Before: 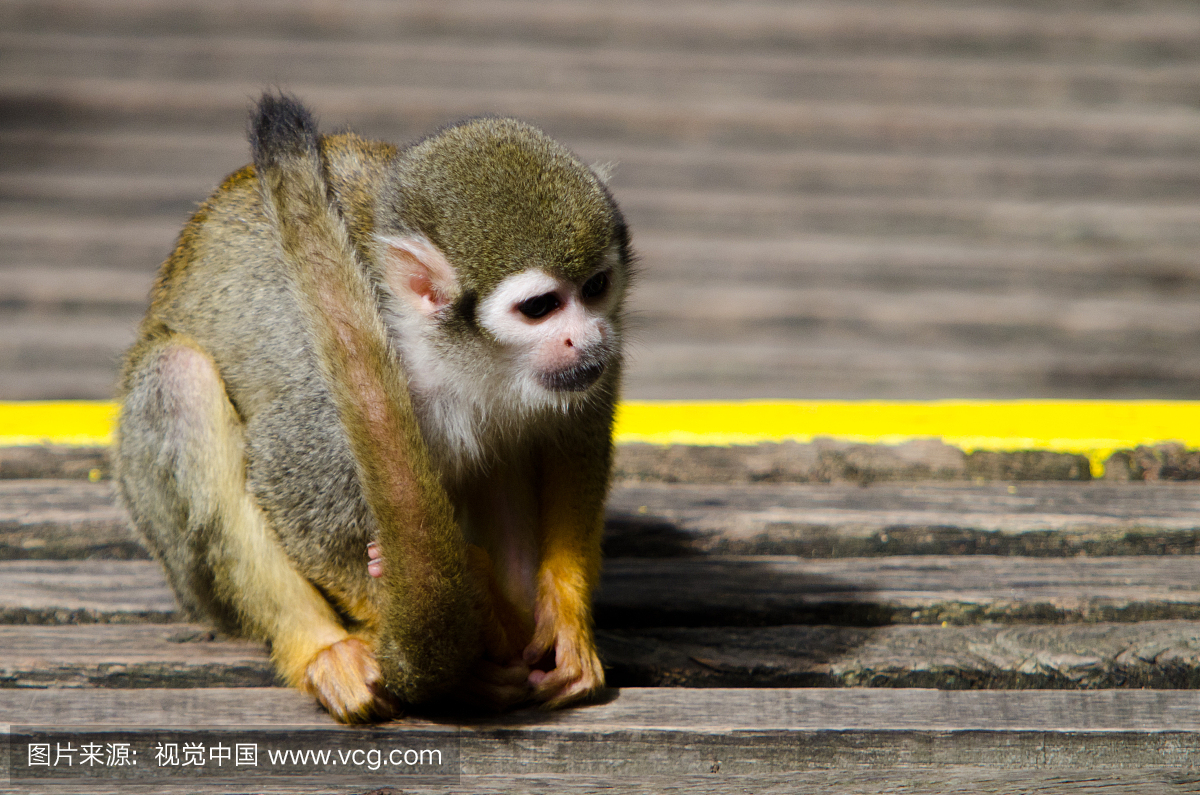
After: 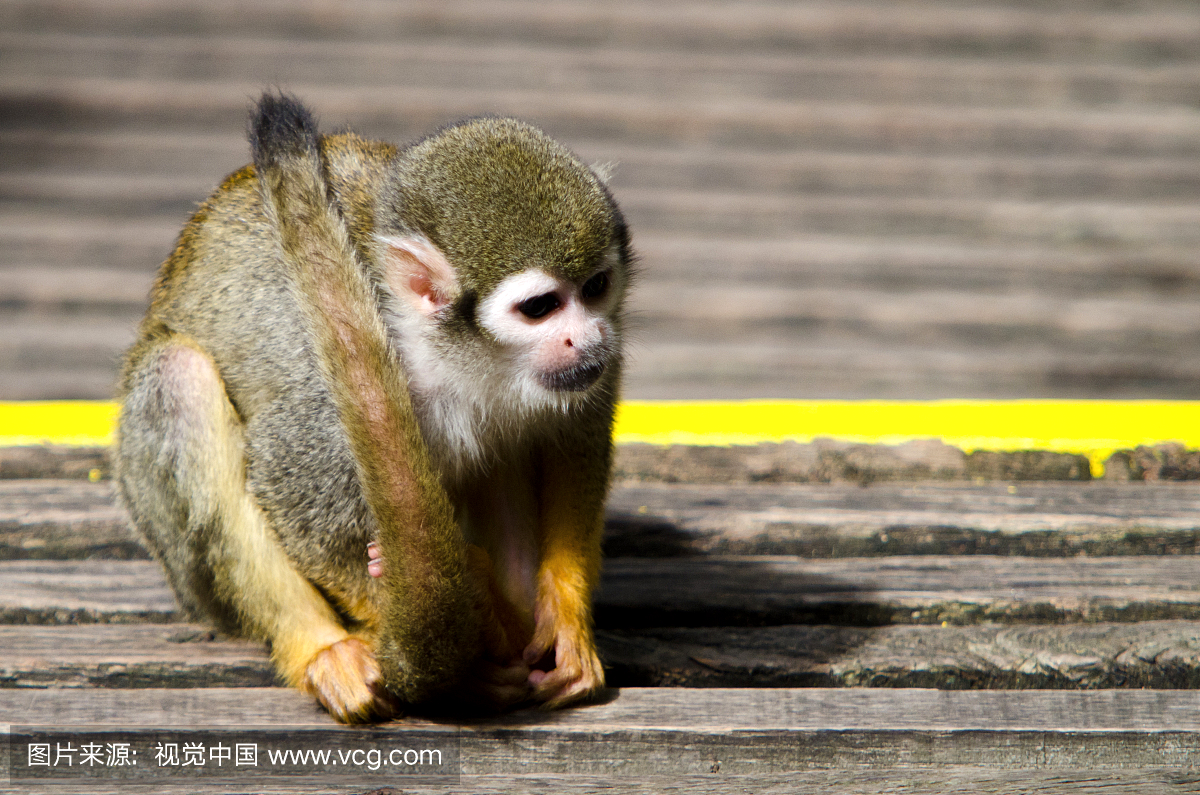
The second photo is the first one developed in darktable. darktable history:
local contrast: mode bilateral grid, contrast 21, coarseness 51, detail 119%, midtone range 0.2
exposure: exposure 0.289 EV, compensate highlight preservation false
